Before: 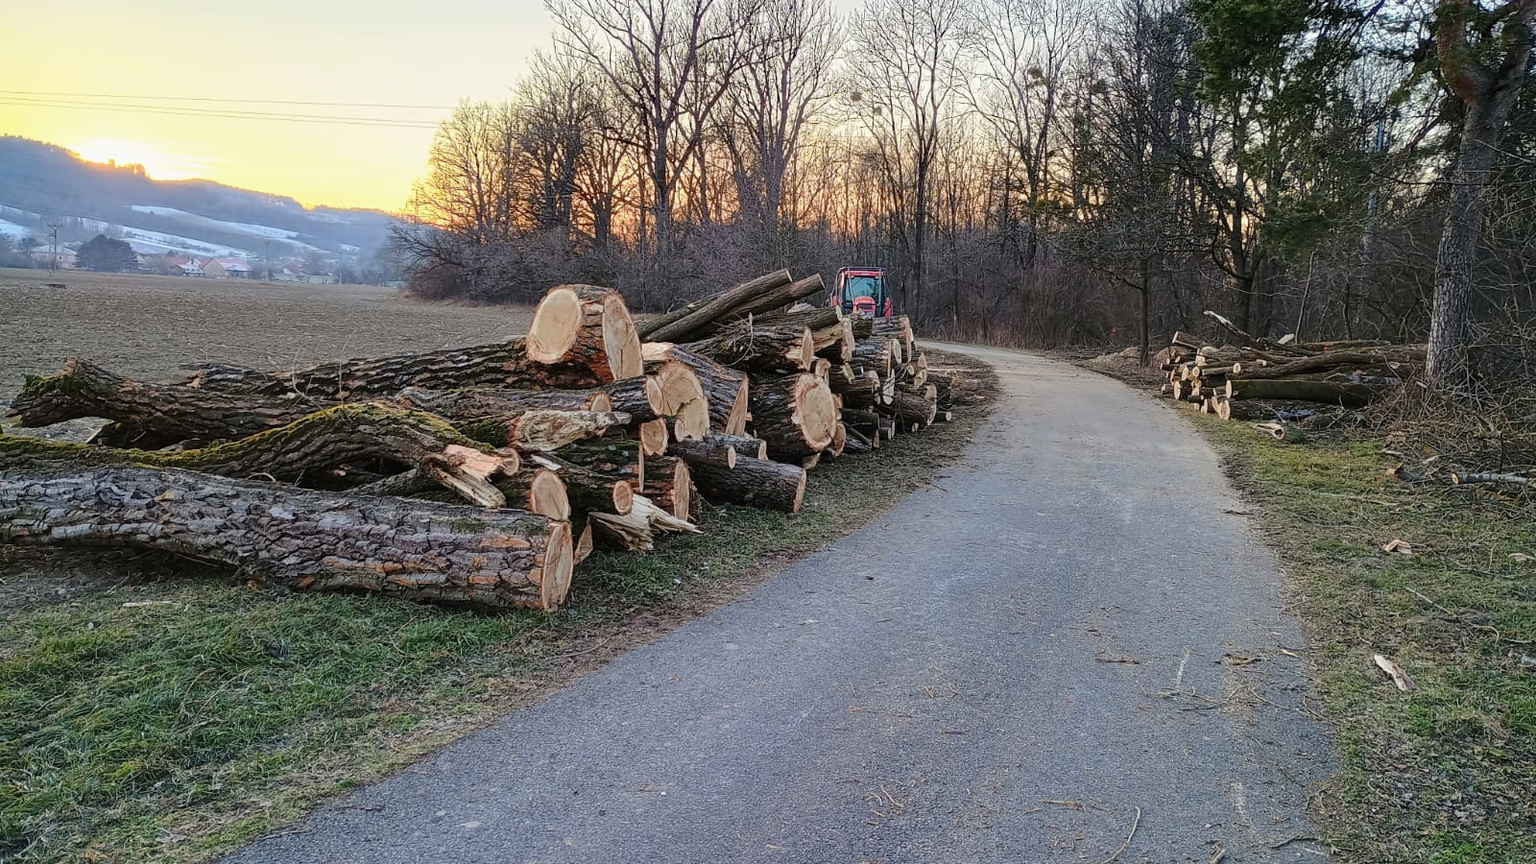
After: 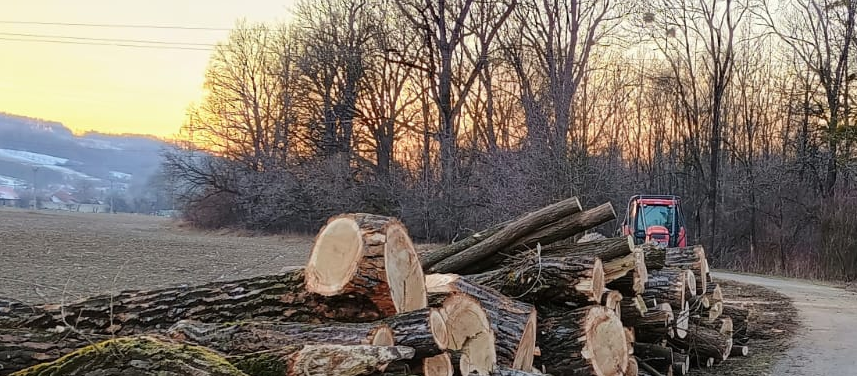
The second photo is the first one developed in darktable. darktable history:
crop: left 15.192%, top 9.272%, right 31.215%, bottom 48.944%
